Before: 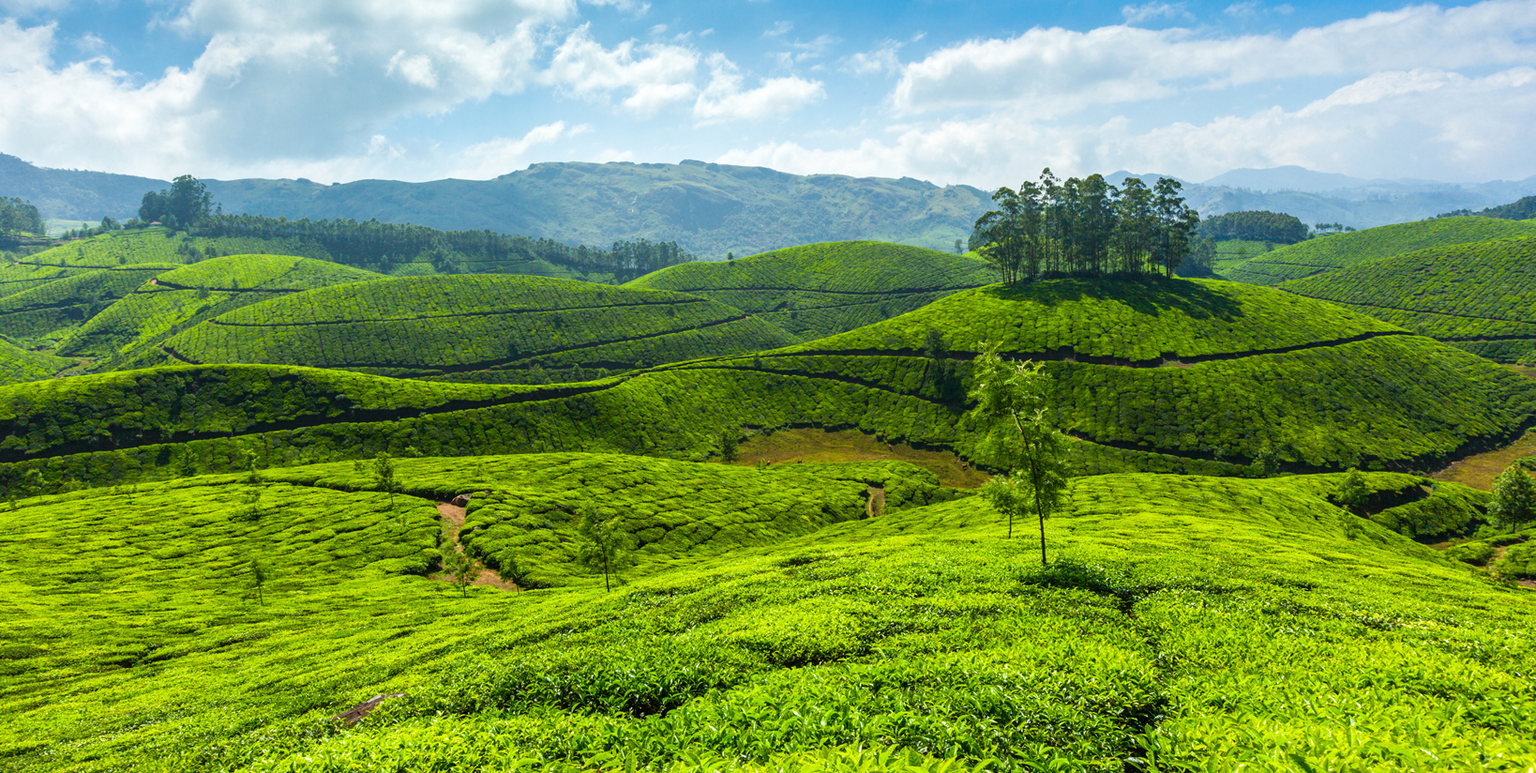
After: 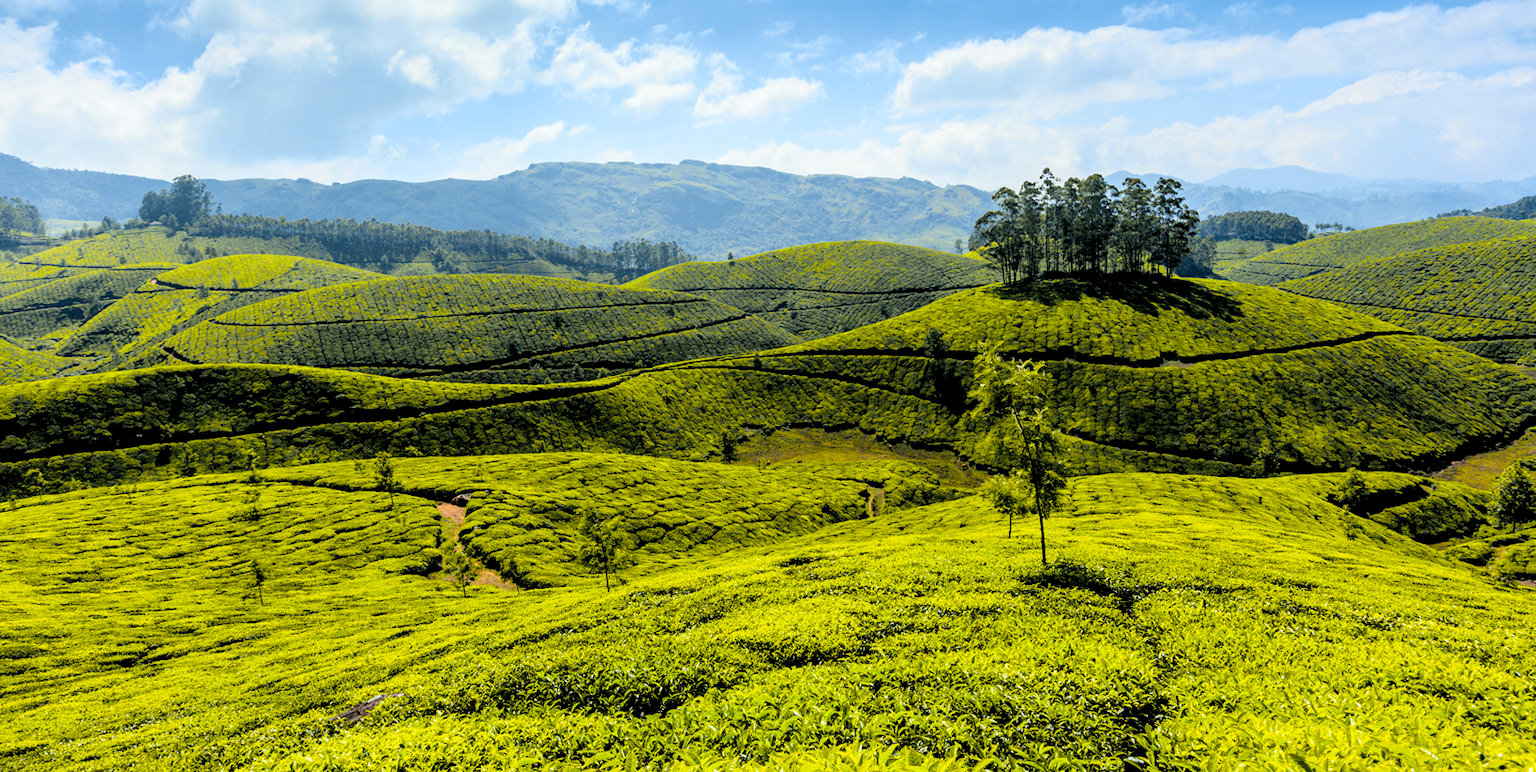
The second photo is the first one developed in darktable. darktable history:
tone curve: curves: ch0 [(0, 0) (0.23, 0.205) (0.486, 0.52) (0.822, 0.825) (0.994, 0.955)]; ch1 [(0, 0) (0.226, 0.261) (0.379, 0.442) (0.469, 0.472) (0.495, 0.495) (0.514, 0.504) (0.561, 0.568) (0.59, 0.612) (1, 1)]; ch2 [(0, 0) (0.269, 0.299) (0.459, 0.441) (0.498, 0.499) (0.523, 0.52) (0.586, 0.569) (0.635, 0.617) (0.659, 0.681) (0.718, 0.764) (1, 1)], color space Lab, independent channels, preserve colors none
rgb levels: levels [[0.029, 0.461, 0.922], [0, 0.5, 1], [0, 0.5, 1]]
